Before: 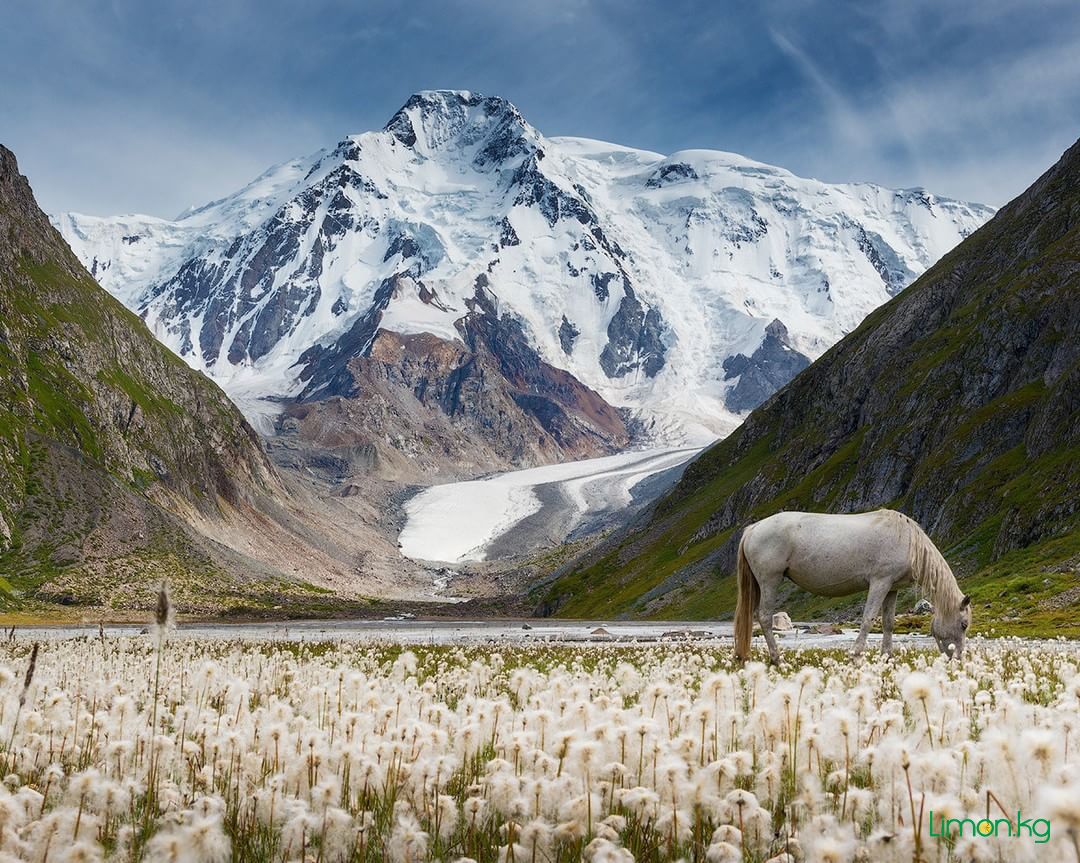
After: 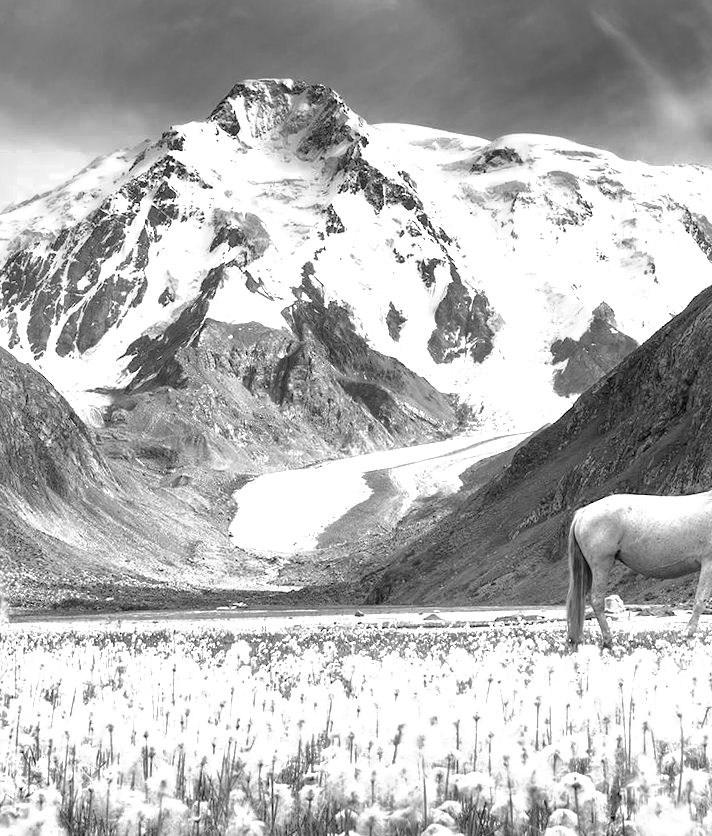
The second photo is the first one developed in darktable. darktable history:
crop and rotate: left 15.546%, right 17.787%
exposure: black level correction 0, exposure 1.2 EV, compensate highlight preservation false
color balance rgb: shadows lift › hue 87.51°, highlights gain › chroma 1.62%, highlights gain › hue 55.1°, global offset › chroma 0.06%, global offset › hue 253.66°, linear chroma grading › global chroma 0.5%, perceptual saturation grading › global saturation 16.38%
shadows and highlights: shadows 10, white point adjustment 1, highlights -40
white balance: emerald 1
color zones: curves: ch0 [(0.002, 0.593) (0.143, 0.417) (0.285, 0.541) (0.455, 0.289) (0.608, 0.327) (0.727, 0.283) (0.869, 0.571) (1, 0.603)]; ch1 [(0, 0) (0.143, 0) (0.286, 0) (0.429, 0) (0.571, 0) (0.714, 0) (0.857, 0)]
rotate and perspective: rotation -1°, crop left 0.011, crop right 0.989, crop top 0.025, crop bottom 0.975
